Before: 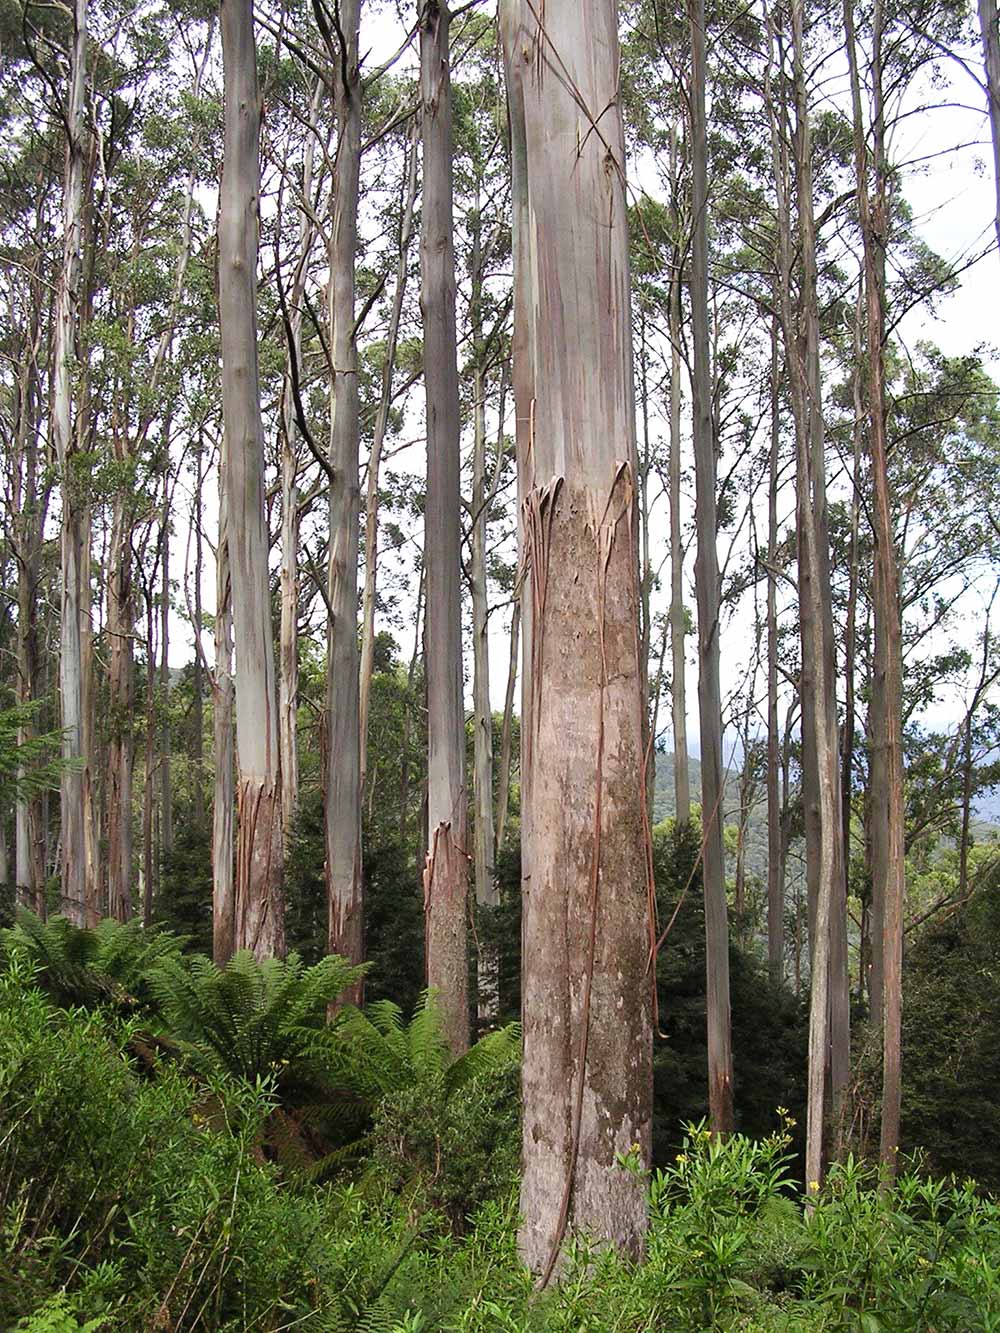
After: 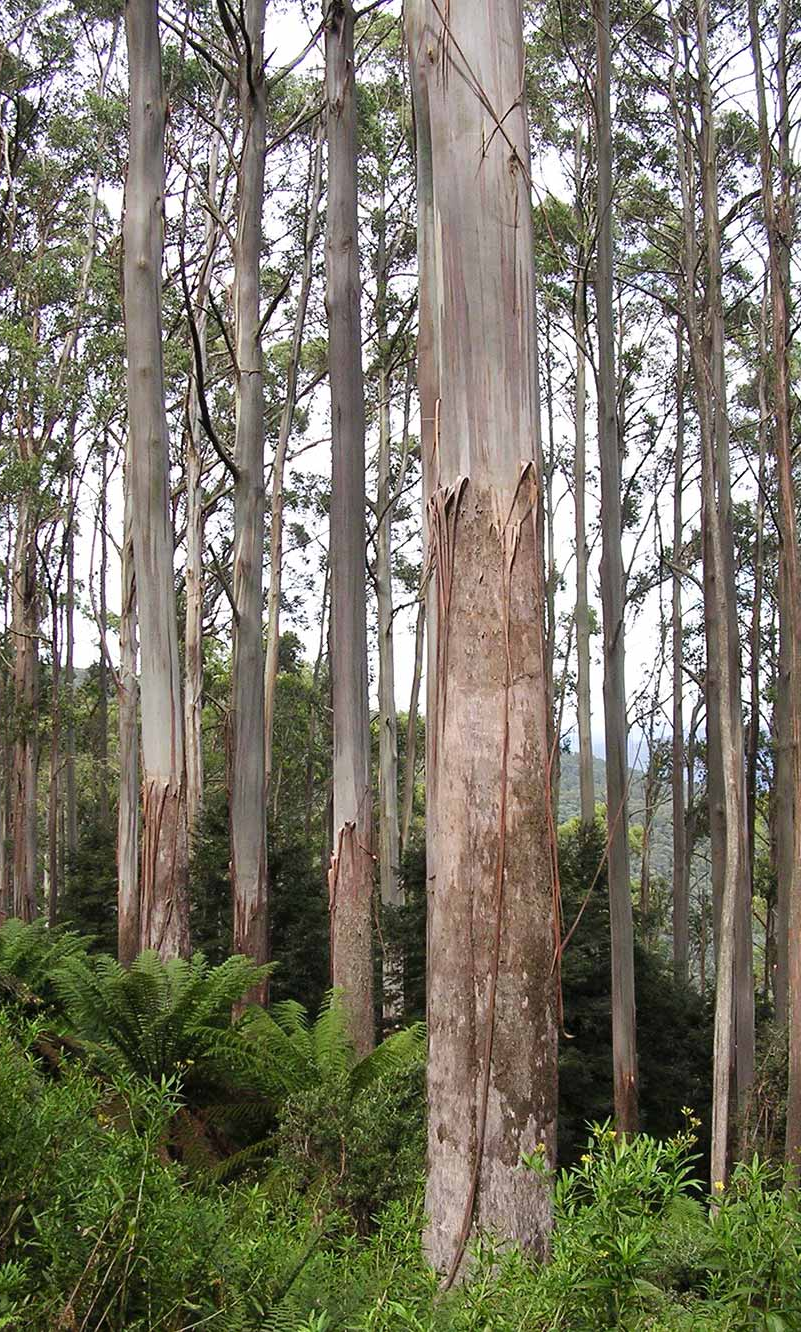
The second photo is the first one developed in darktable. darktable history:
crop and rotate: left 9.57%, right 10.278%
